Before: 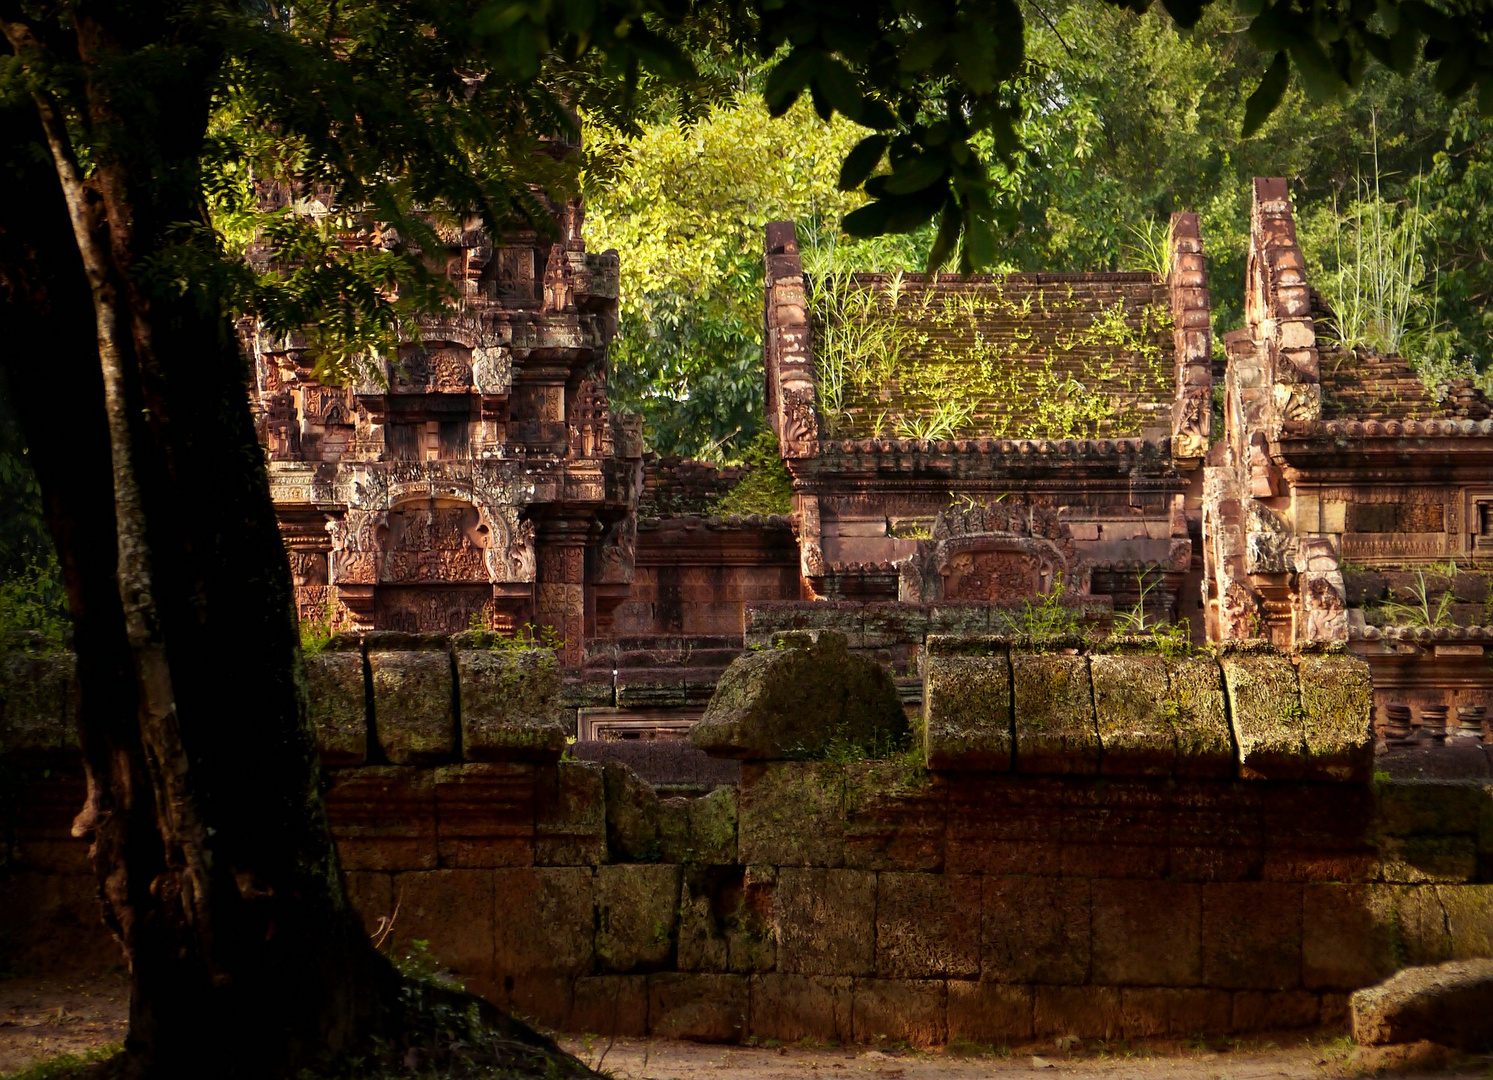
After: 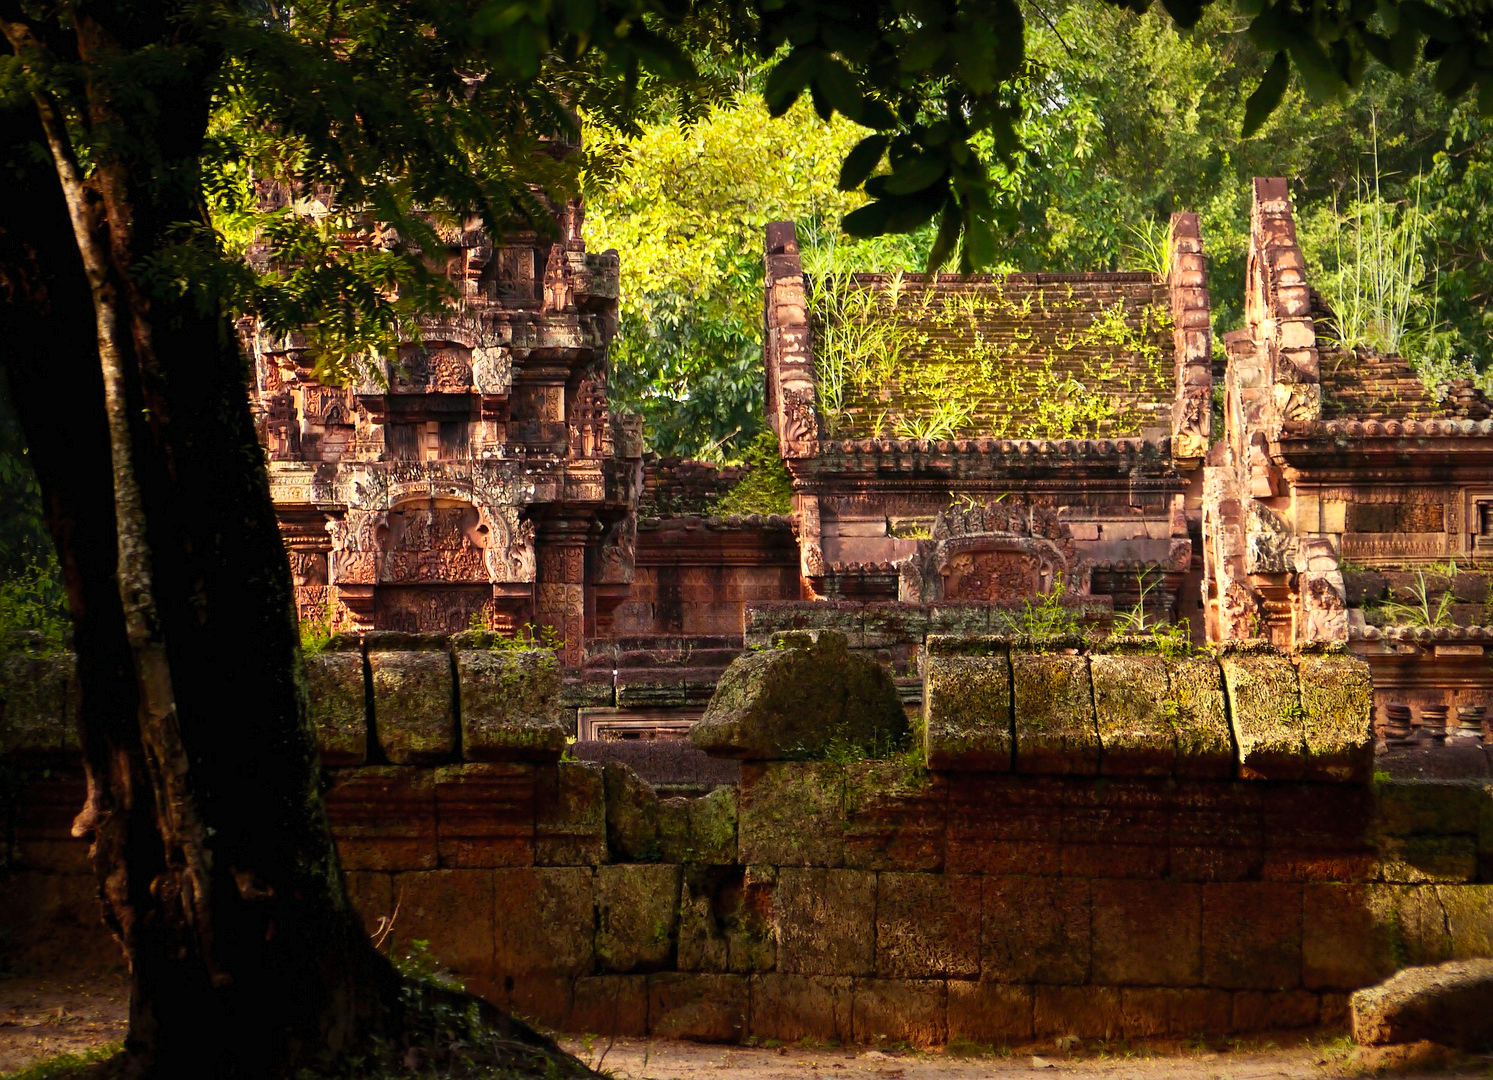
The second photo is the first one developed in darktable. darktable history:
contrast brightness saturation: contrast 0.201, brightness 0.167, saturation 0.229
